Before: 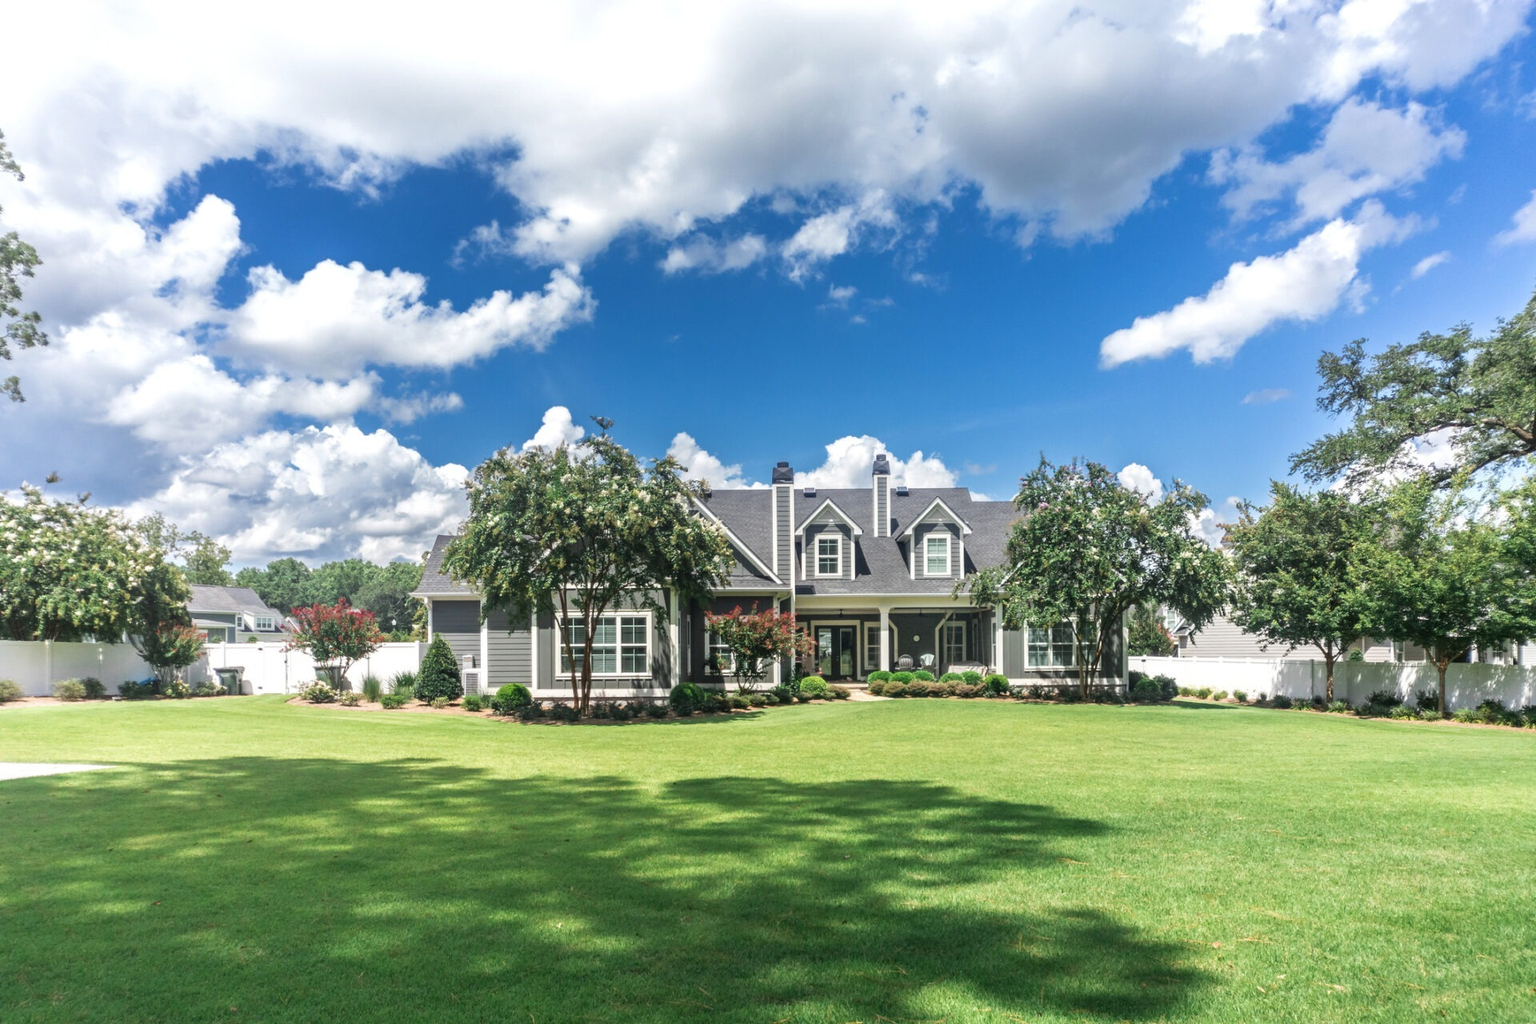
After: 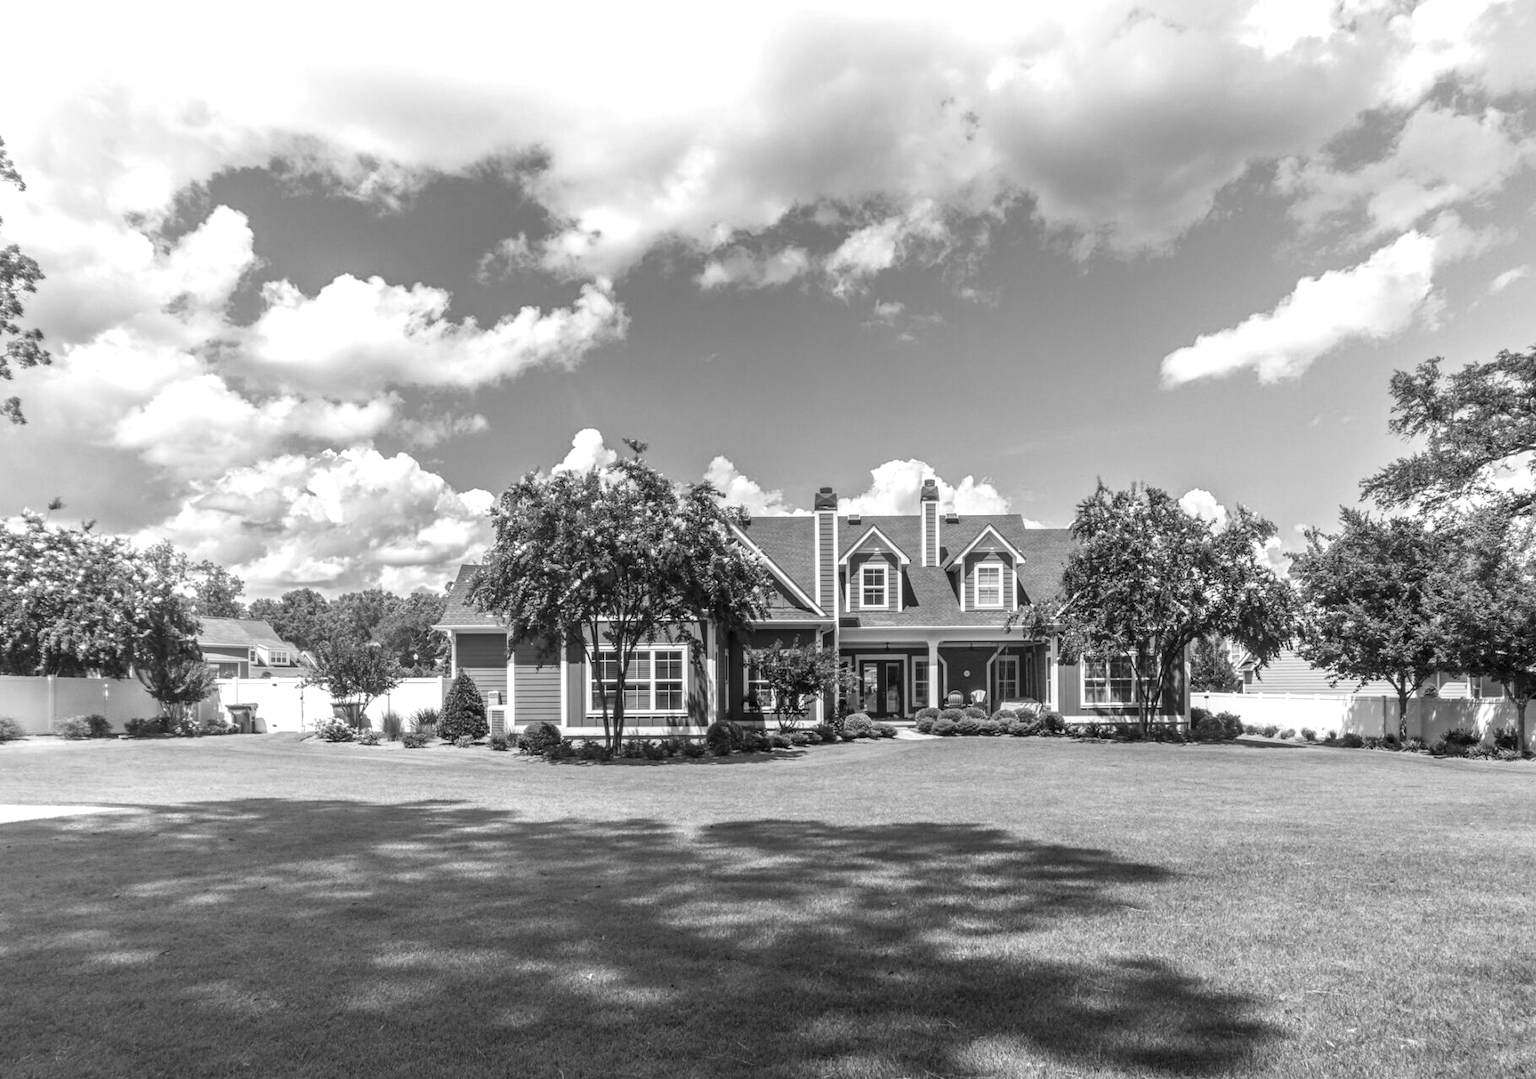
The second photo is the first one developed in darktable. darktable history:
color calibration: output gray [0.25, 0.35, 0.4, 0], x 0.383, y 0.372, temperature 3905.17 K
crop and rotate: right 5.167%
local contrast: on, module defaults
